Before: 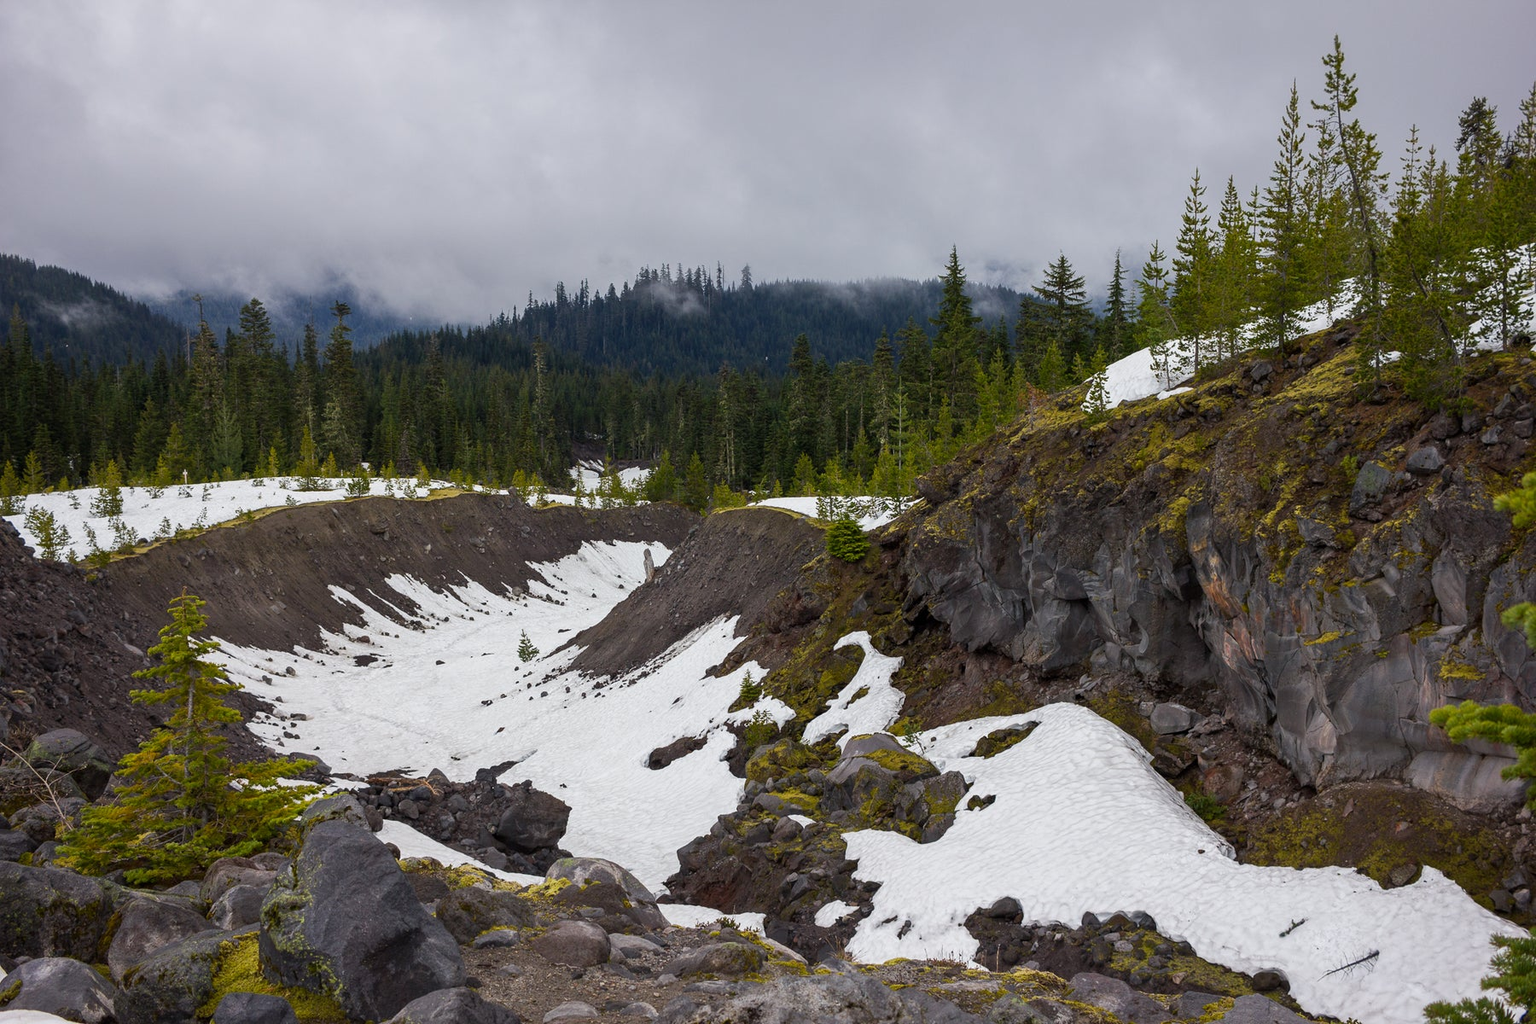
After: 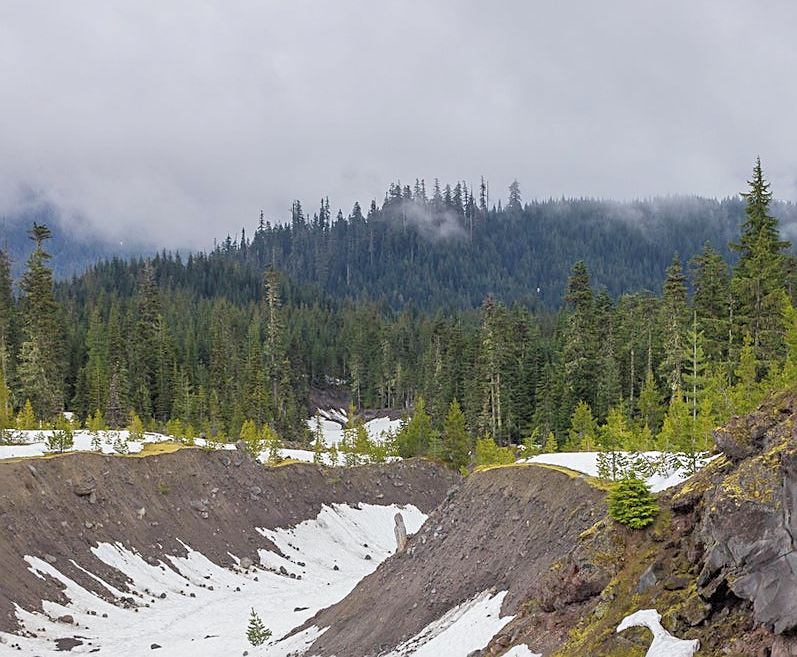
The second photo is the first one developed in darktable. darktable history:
crop: left 20.01%, top 10.835%, right 35.679%, bottom 34.403%
contrast brightness saturation: brightness 0.15
sharpen: on, module defaults
tone equalizer: -7 EV 0.152 EV, -6 EV 0.61 EV, -5 EV 1.16 EV, -4 EV 1.33 EV, -3 EV 1.12 EV, -2 EV 0.6 EV, -1 EV 0.167 EV, smoothing diameter 24.99%, edges refinement/feathering 7.85, preserve details guided filter
